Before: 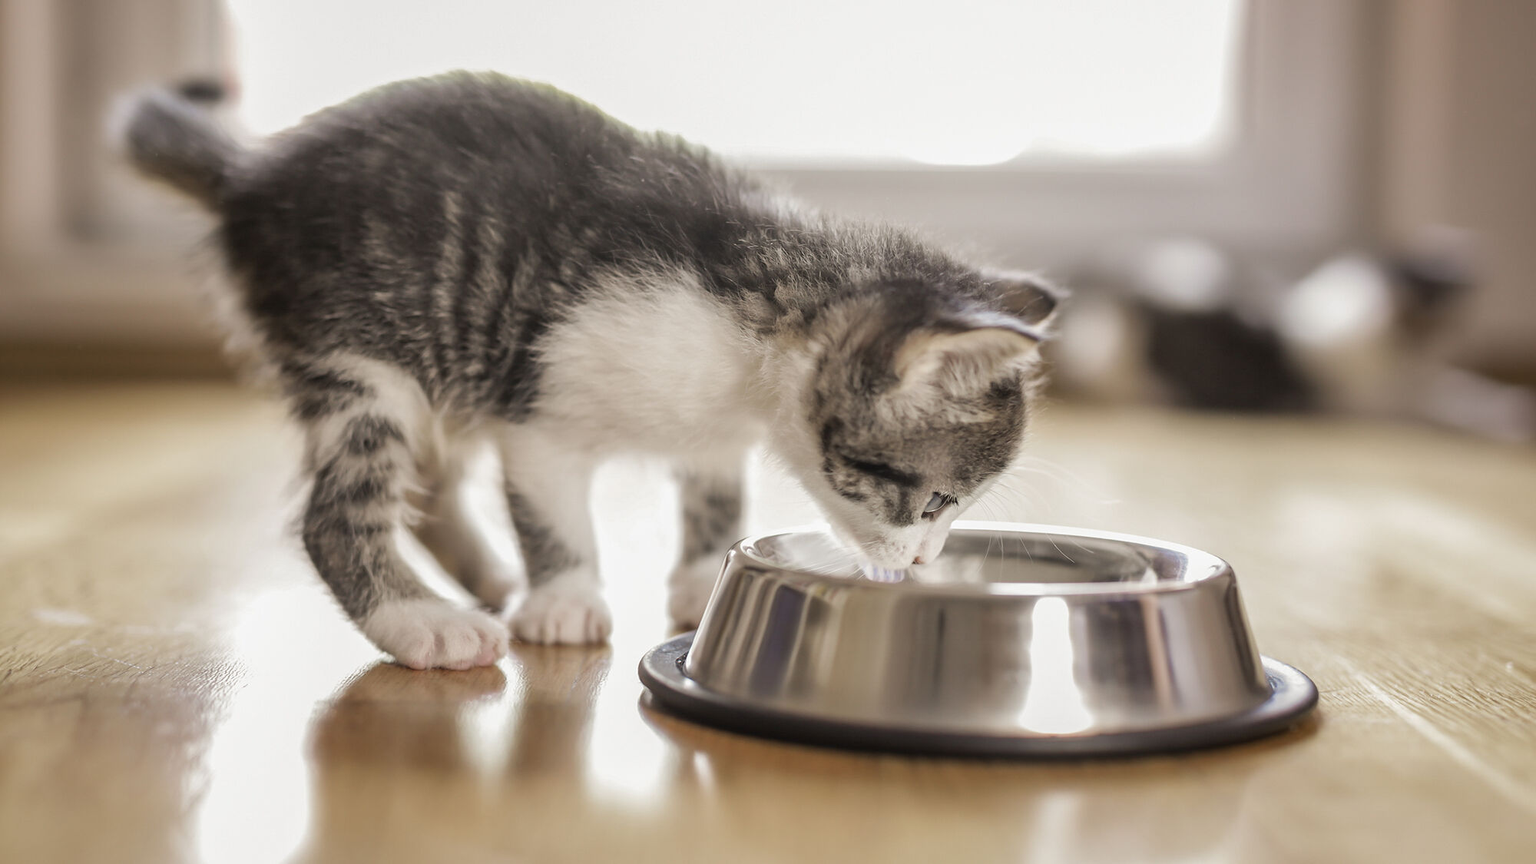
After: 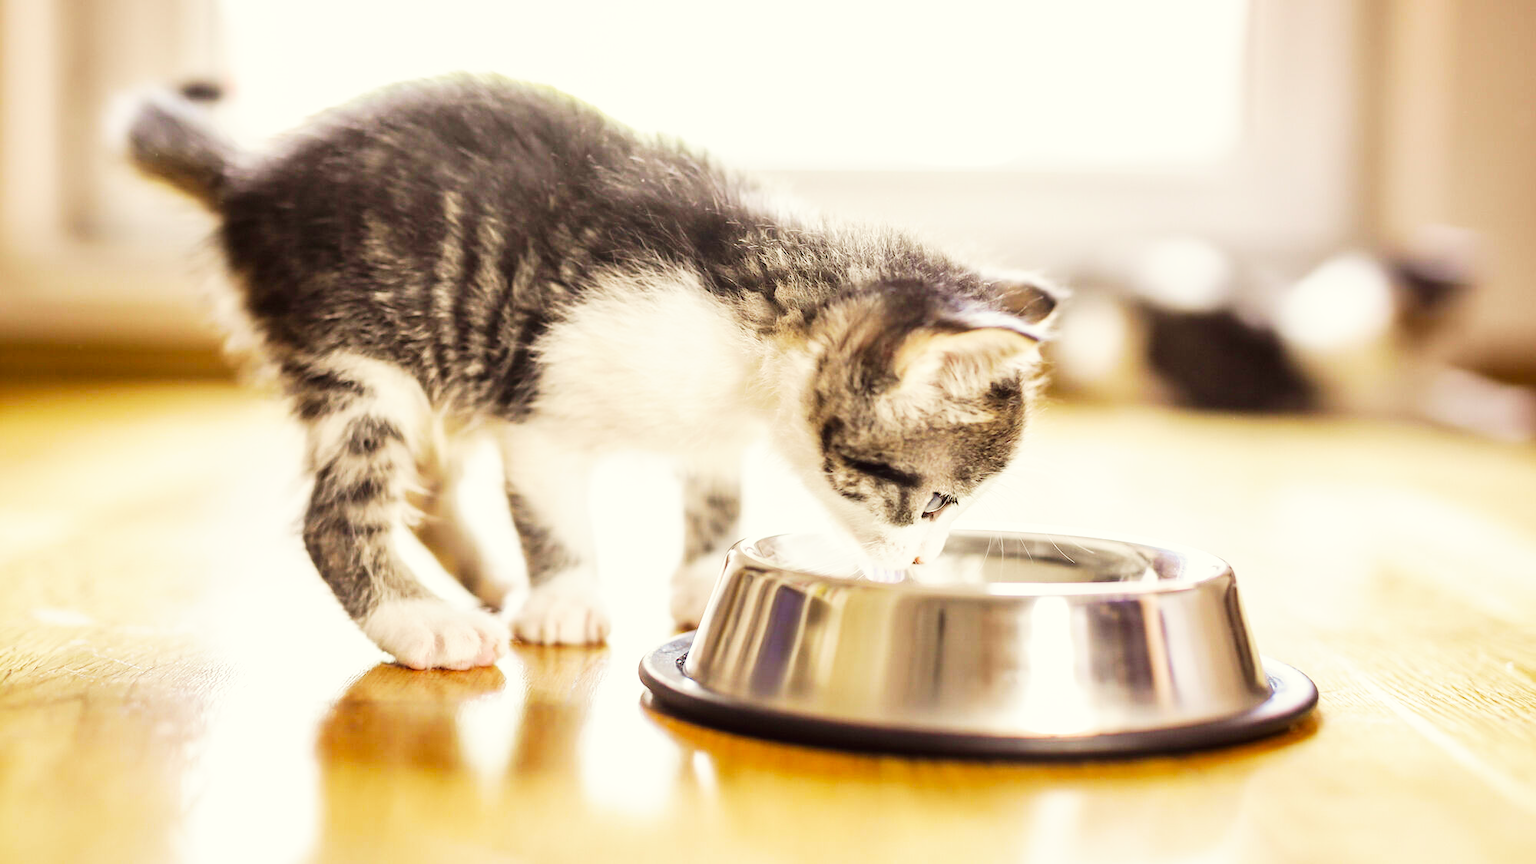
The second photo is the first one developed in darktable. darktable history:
color correction: highlights a* -0.971, highlights b* 4.64, shadows a* 3.68
base curve: curves: ch0 [(0, 0) (0.007, 0.004) (0.027, 0.03) (0.046, 0.07) (0.207, 0.54) (0.442, 0.872) (0.673, 0.972) (1, 1)], preserve colors none
color balance rgb: perceptual saturation grading › global saturation 30.738%, global vibrance 20%
